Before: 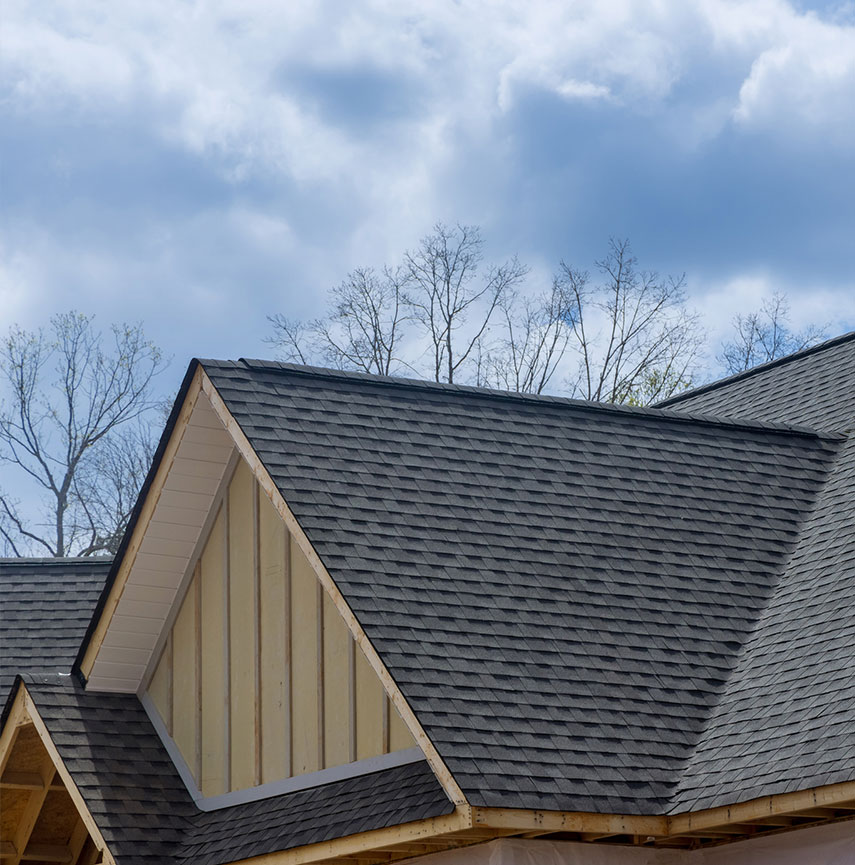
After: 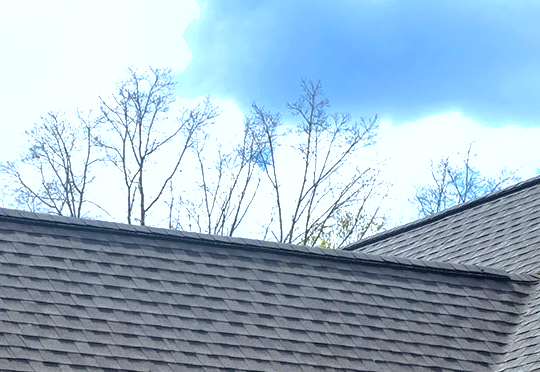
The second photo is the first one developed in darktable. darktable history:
exposure: black level correction 0, exposure 1.199 EV, compensate highlight preservation false
shadows and highlights: shadows 30.2
crop: left 36.03%, top 18.339%, right 0.701%, bottom 38.61%
